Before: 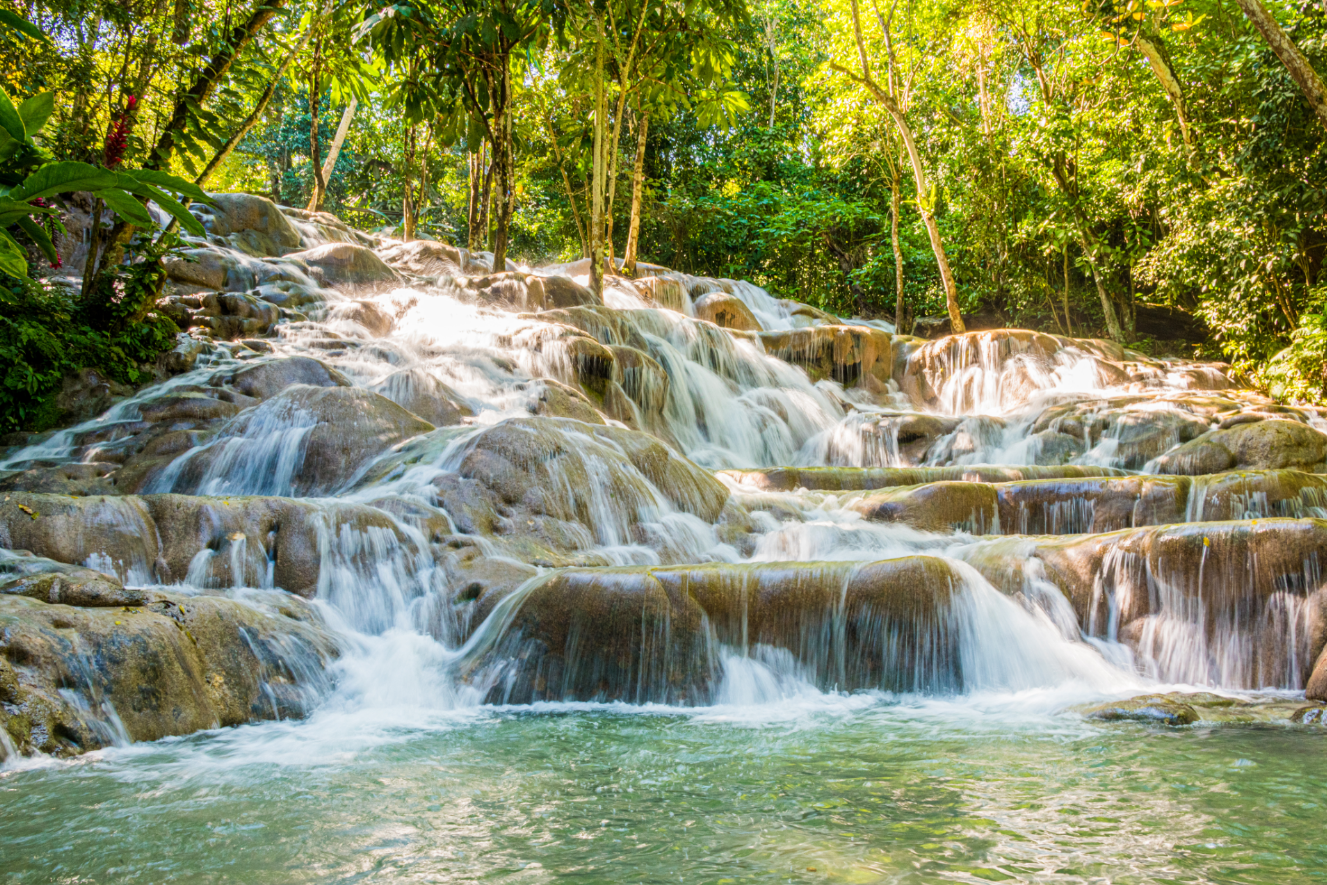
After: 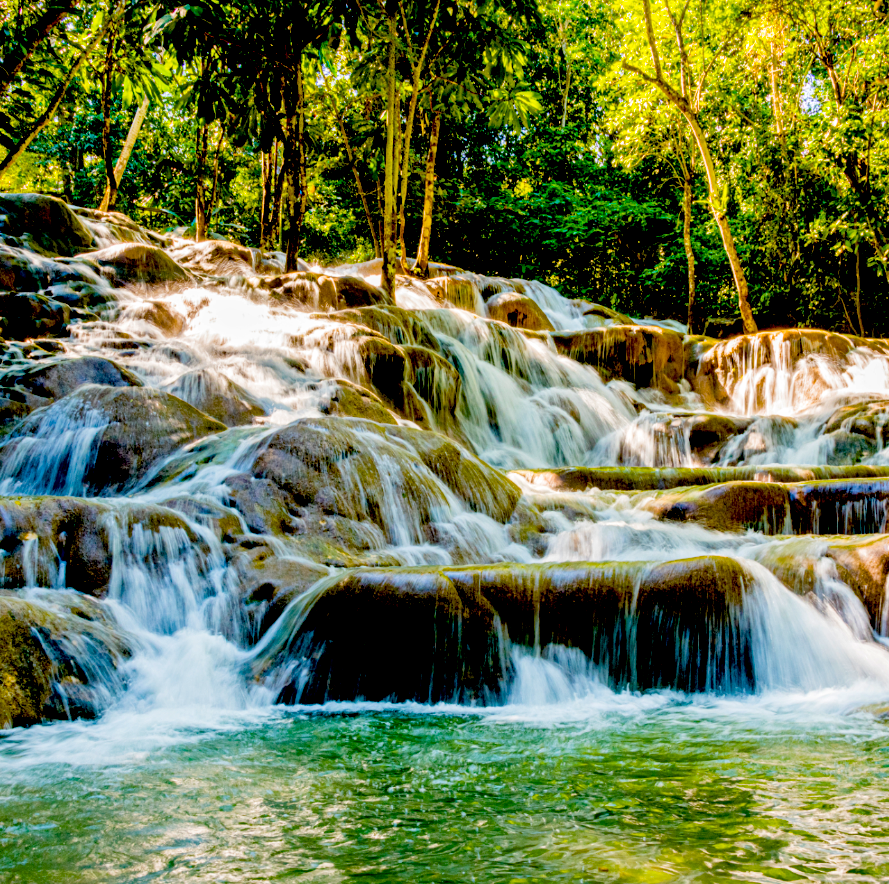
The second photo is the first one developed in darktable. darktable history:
crop and rotate: left 15.814%, right 17.162%
local contrast: mode bilateral grid, contrast 28, coarseness 15, detail 116%, midtone range 0.2
exposure: black level correction 0.098, exposure -0.092 EV, compensate exposure bias true, compensate highlight preservation false
color balance rgb: linear chroma grading › global chroma 8.567%, perceptual saturation grading › global saturation 30.347%, global vibrance 5.72%, contrast 3.222%
